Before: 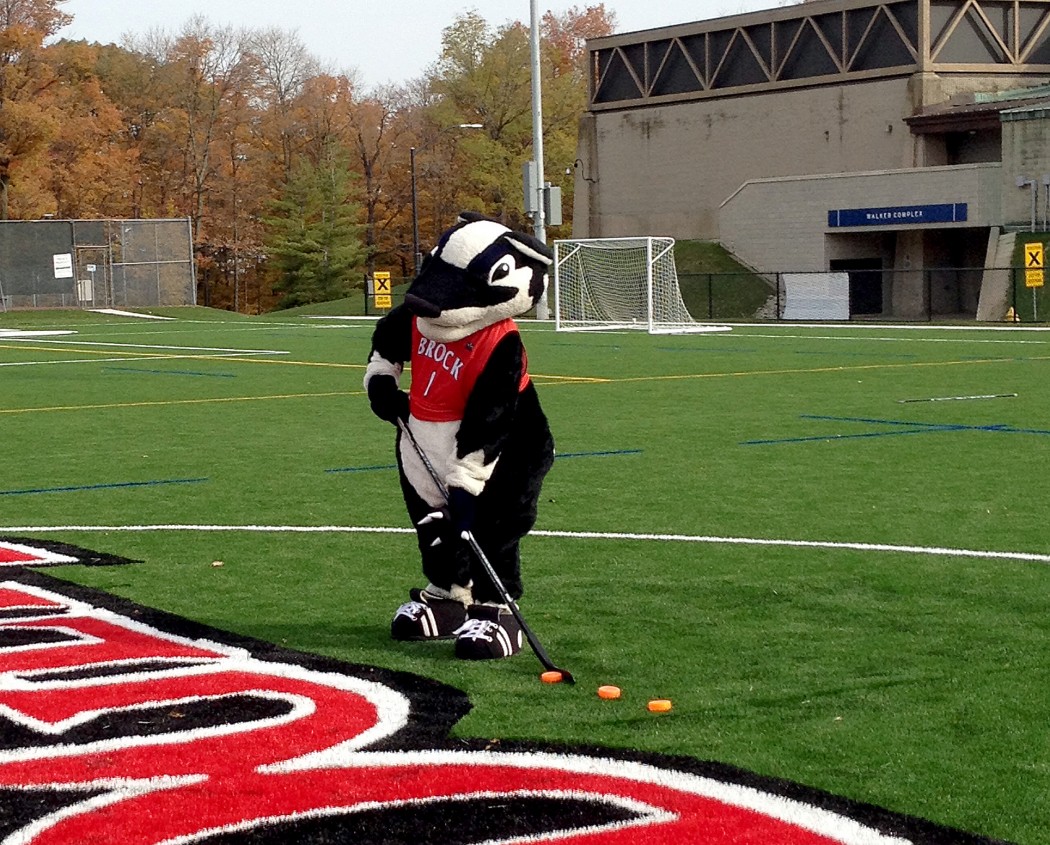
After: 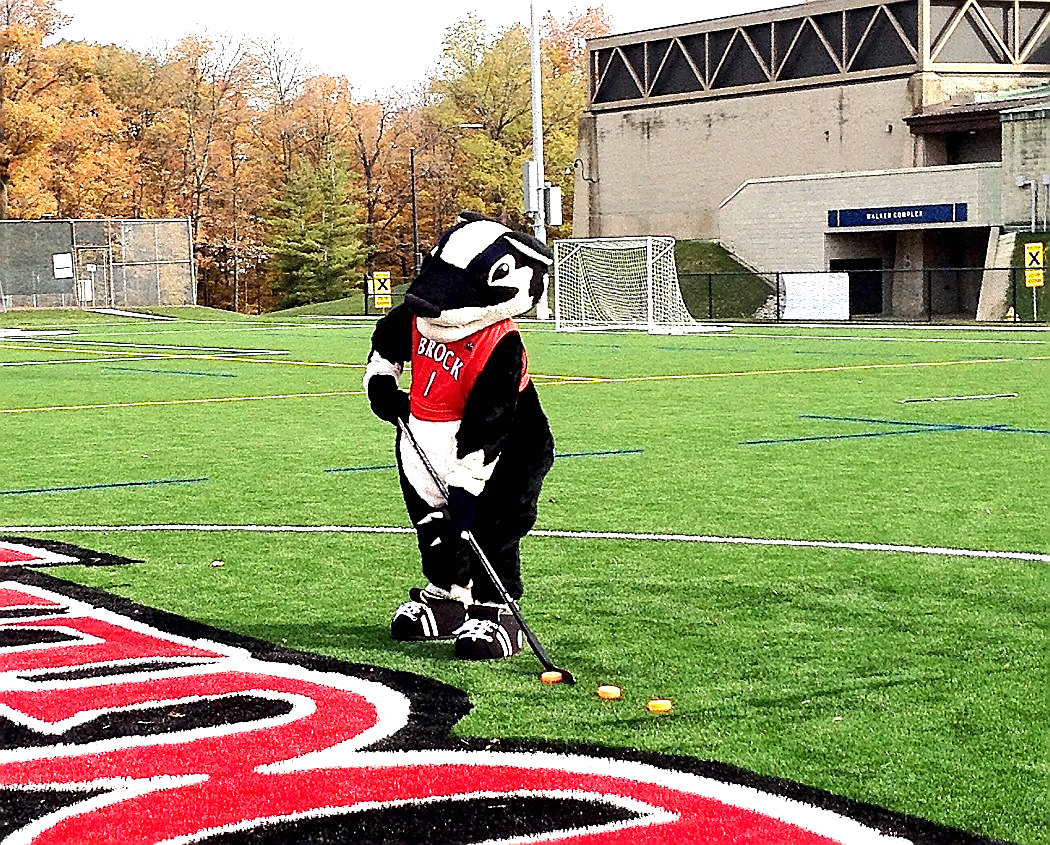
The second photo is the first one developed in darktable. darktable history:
sharpen: radius 1.4, amount 1.25, threshold 0.7
exposure: black level correction 0, exposure 1 EV, compensate exposure bias true, compensate highlight preservation false
tone equalizer: -8 EV -0.75 EV, -7 EV -0.7 EV, -6 EV -0.6 EV, -5 EV -0.4 EV, -3 EV 0.4 EV, -2 EV 0.6 EV, -1 EV 0.7 EV, +0 EV 0.75 EV, edges refinement/feathering 500, mask exposure compensation -1.57 EV, preserve details no
